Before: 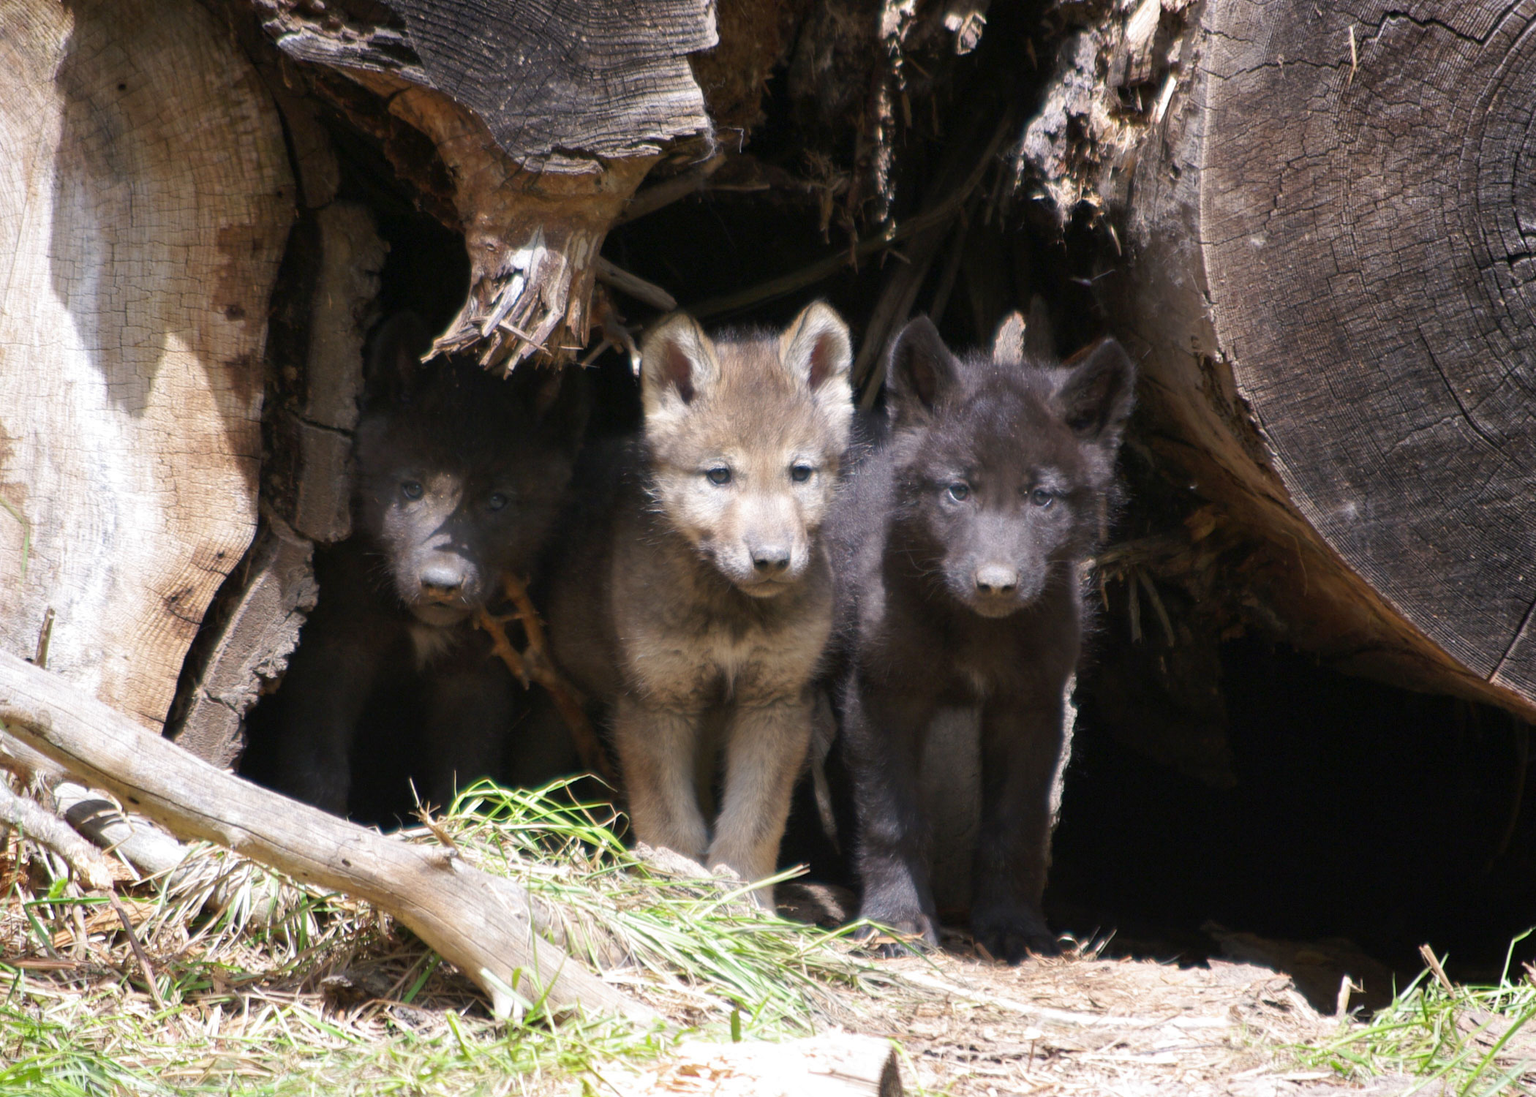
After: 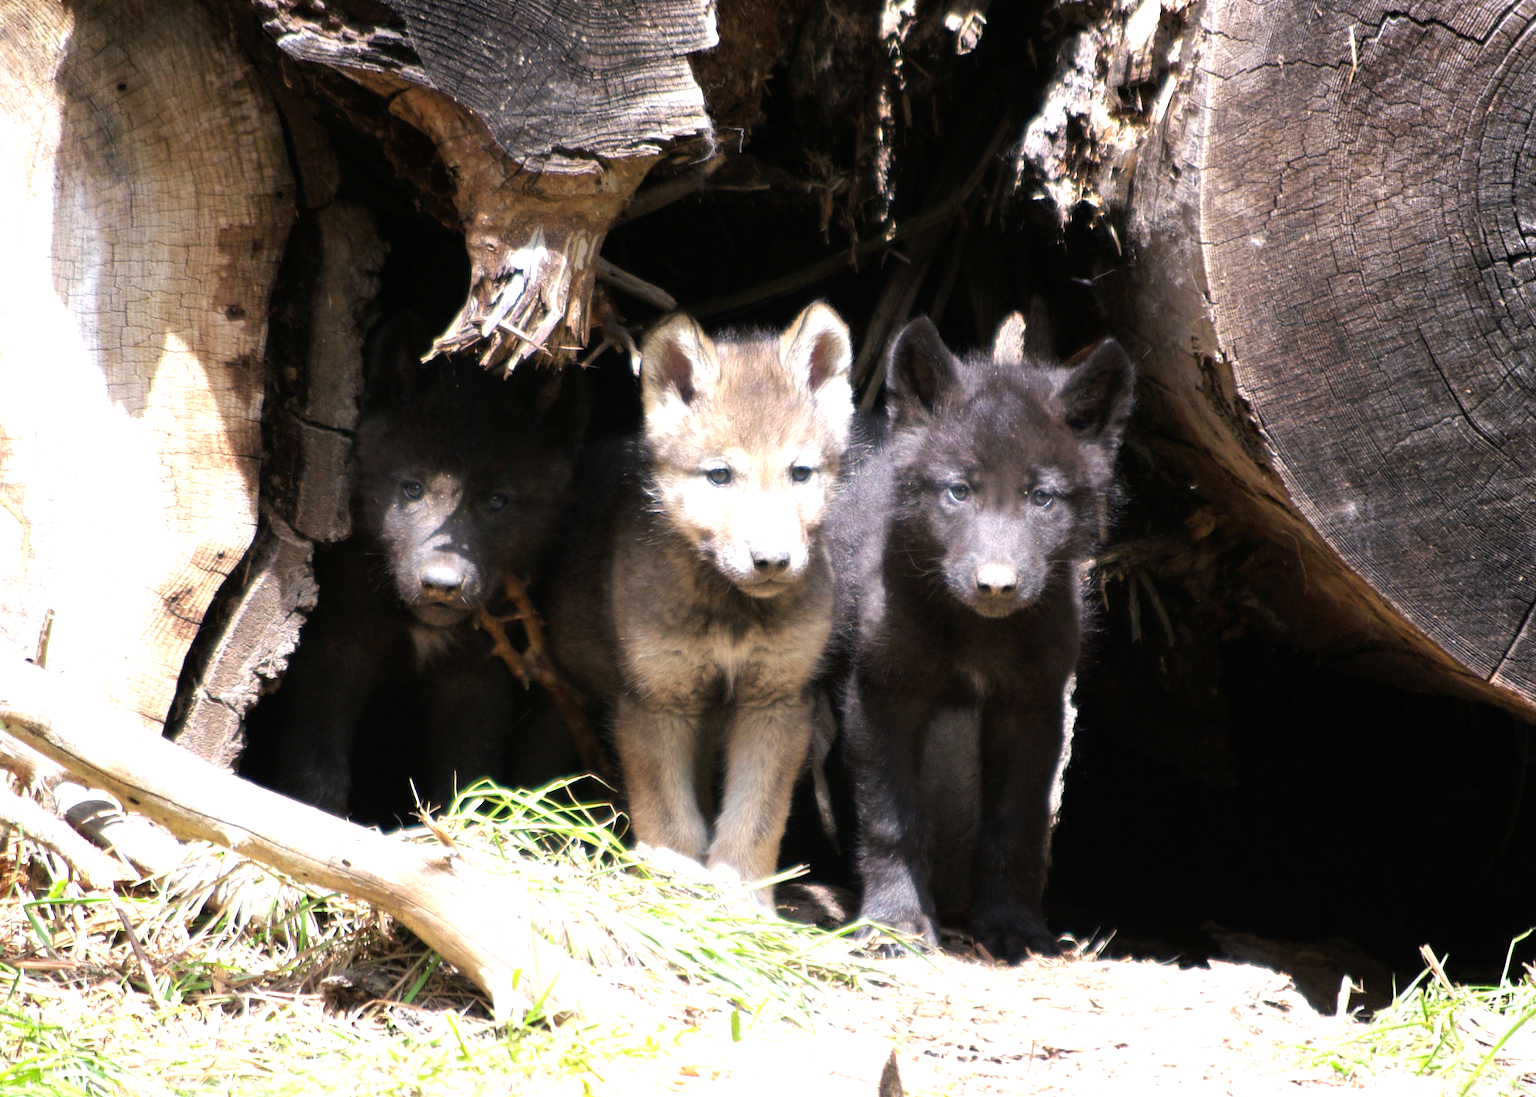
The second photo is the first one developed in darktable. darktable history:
tone equalizer: -8 EV -1.09 EV, -7 EV -0.984 EV, -6 EV -0.899 EV, -5 EV -0.539 EV, -3 EV 0.592 EV, -2 EV 0.854 EV, -1 EV 0.998 EV, +0 EV 1.07 EV
